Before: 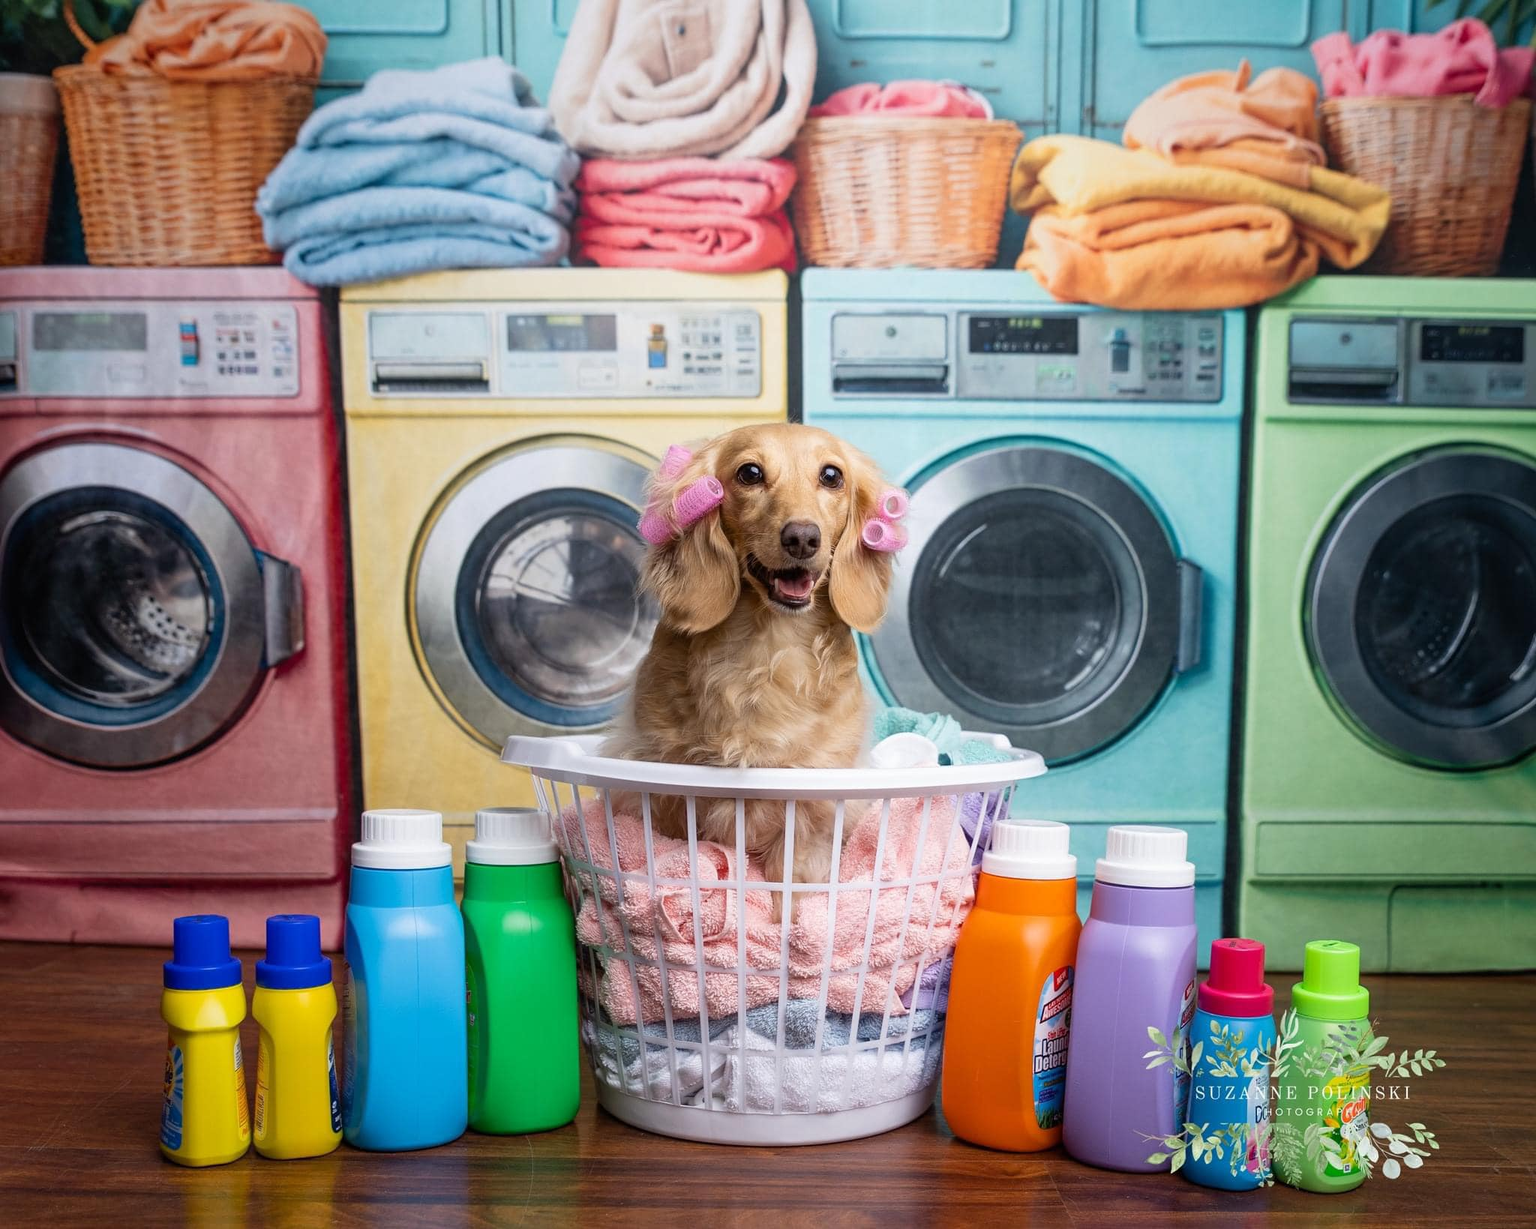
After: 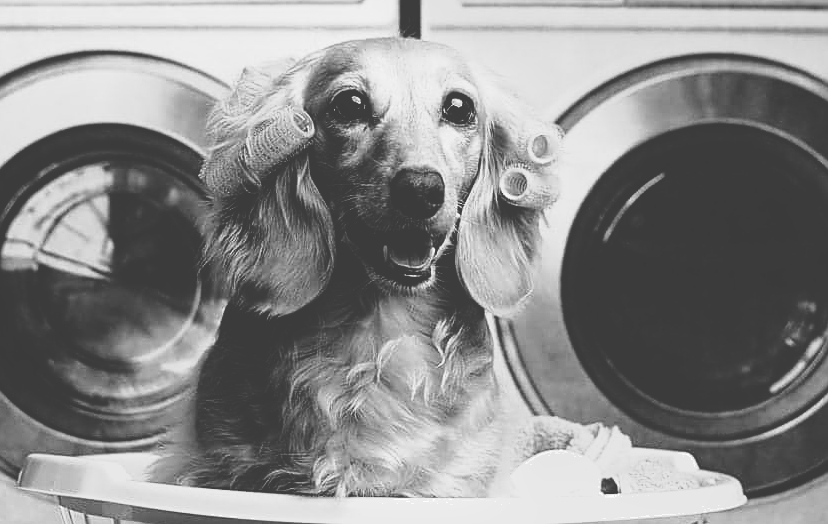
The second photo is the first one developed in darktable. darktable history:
exposure: black level correction 0.011, compensate highlight preservation false
crop: left 31.751%, top 32.172%, right 27.8%, bottom 35.83%
monochrome: a 30.25, b 92.03
sharpen: on, module defaults
base curve: curves: ch0 [(0, 0.036) (0.083, 0.04) (0.804, 1)], preserve colors none
color balance rgb: on, module defaults
tone curve: curves: ch0 [(0, 0.015) (0.084, 0.074) (0.162, 0.165) (0.304, 0.382) (0.466, 0.576) (0.654, 0.741) (0.848, 0.906) (0.984, 0.963)]; ch1 [(0, 0) (0.34, 0.235) (0.46, 0.46) (0.515, 0.502) (0.553, 0.567) (0.764, 0.815) (1, 1)]; ch2 [(0, 0) (0.44, 0.458) (0.479, 0.492) (0.524, 0.507) (0.547, 0.579) (0.673, 0.712) (1, 1)], color space Lab, independent channels, preserve colors none
